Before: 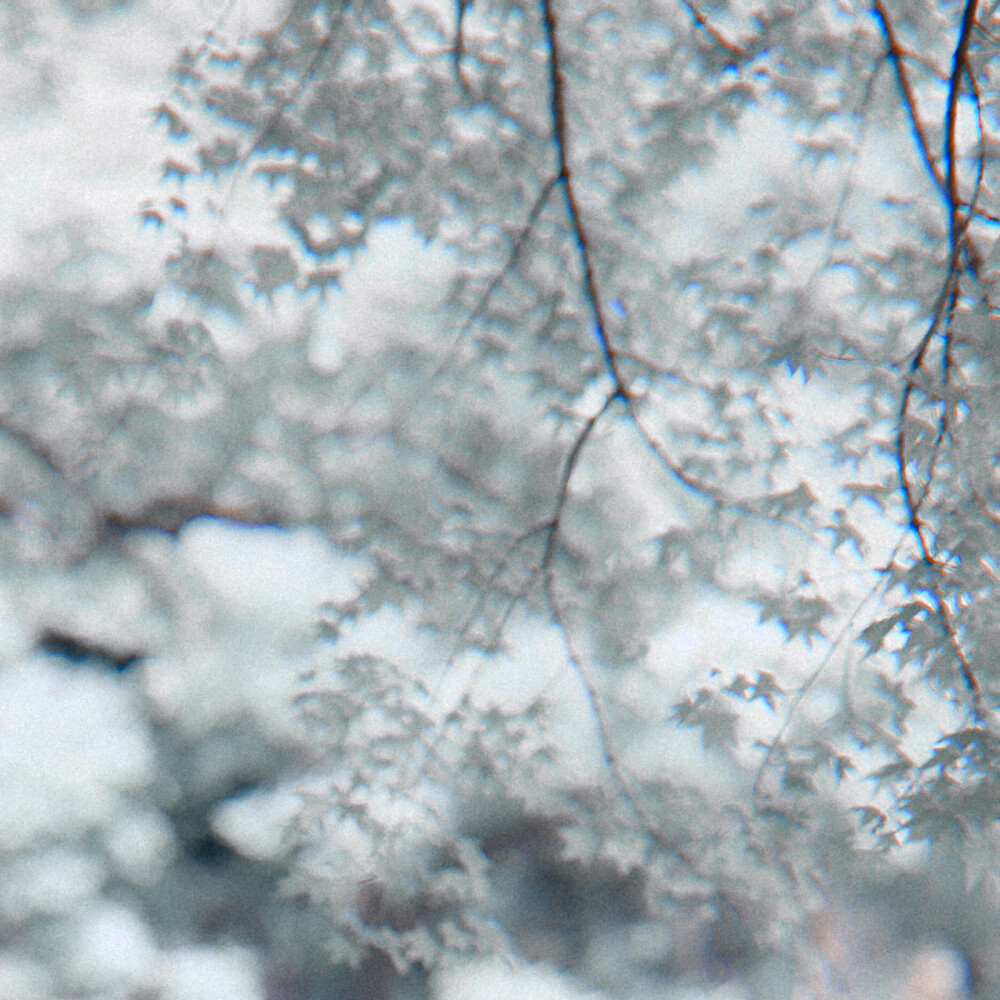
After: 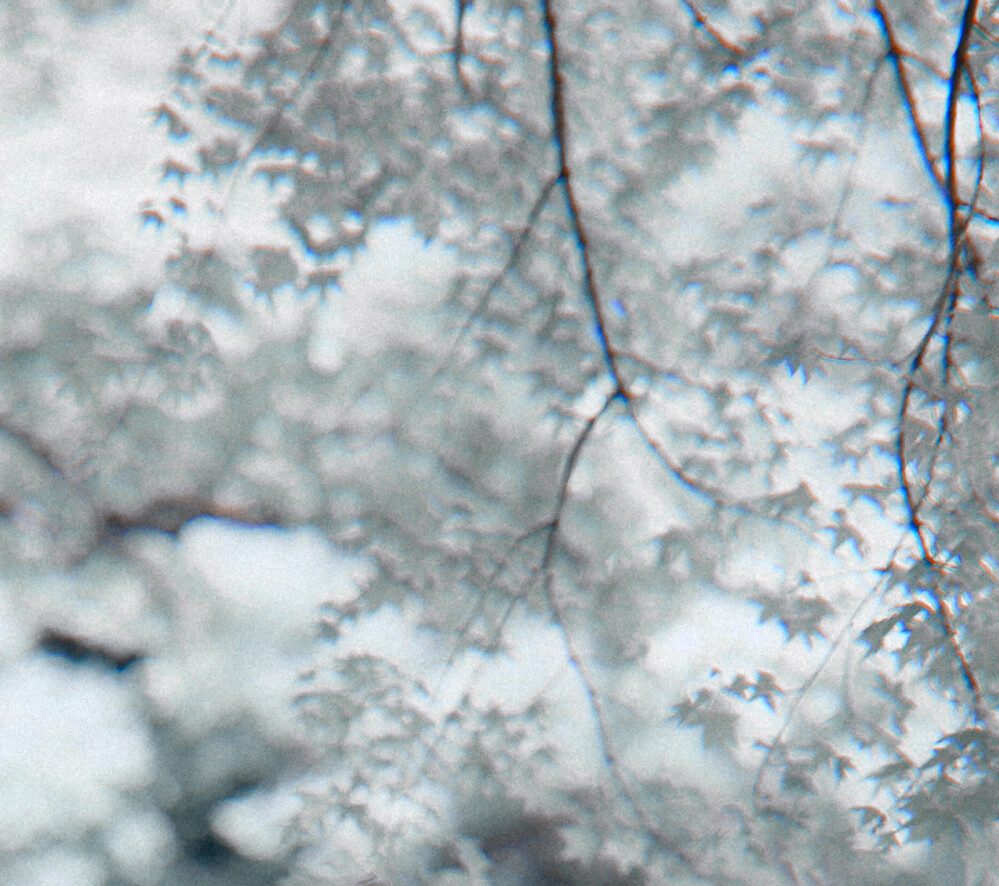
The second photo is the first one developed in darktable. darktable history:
crop and rotate: top 0%, bottom 11.347%
